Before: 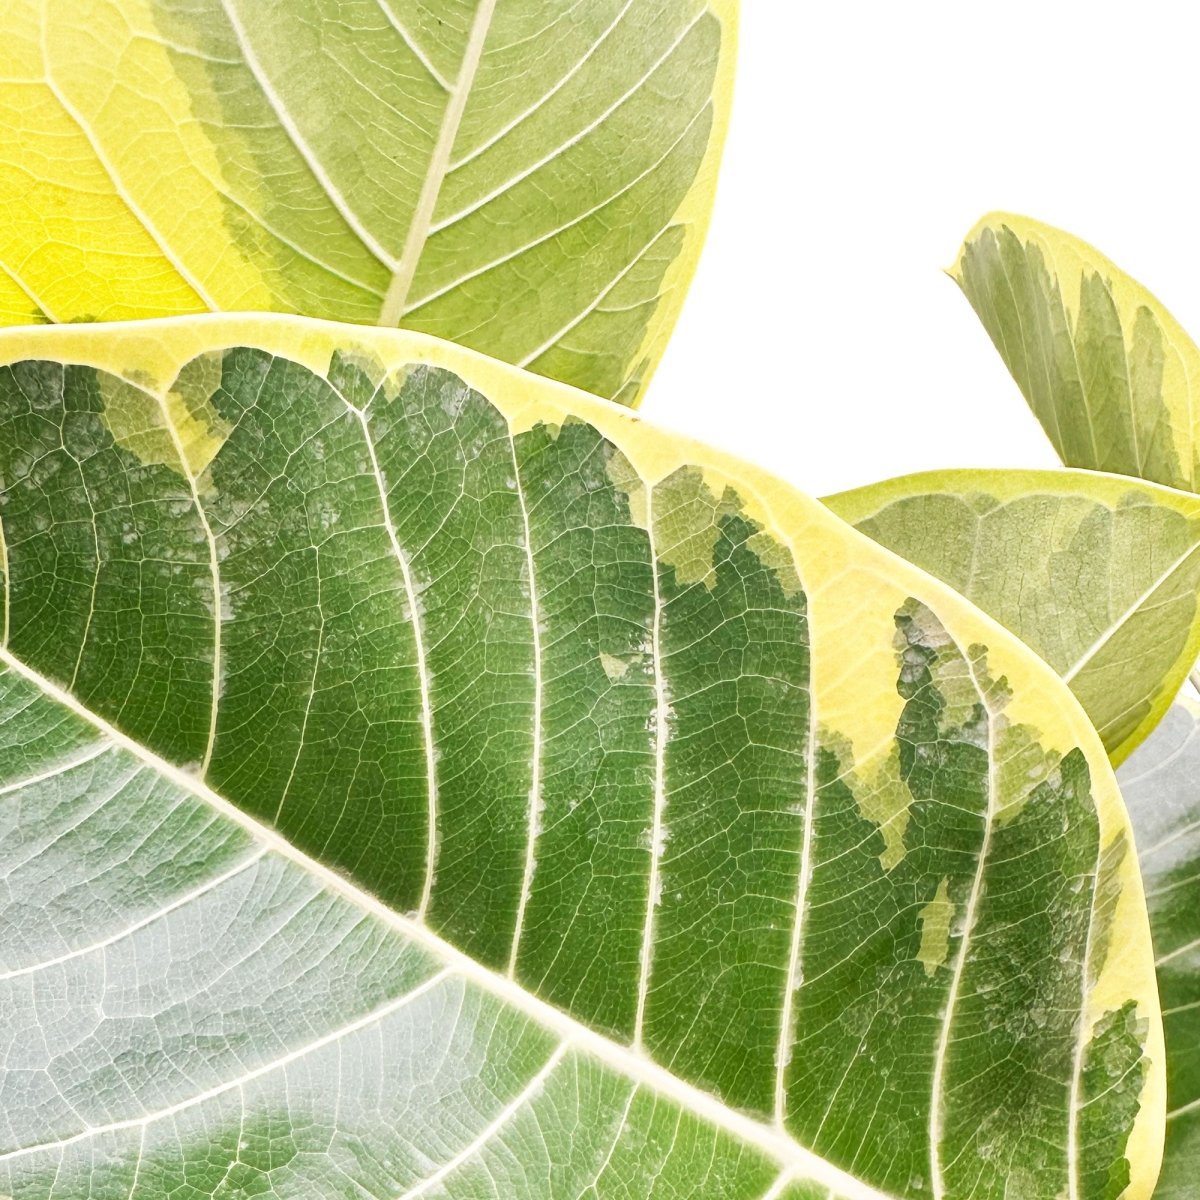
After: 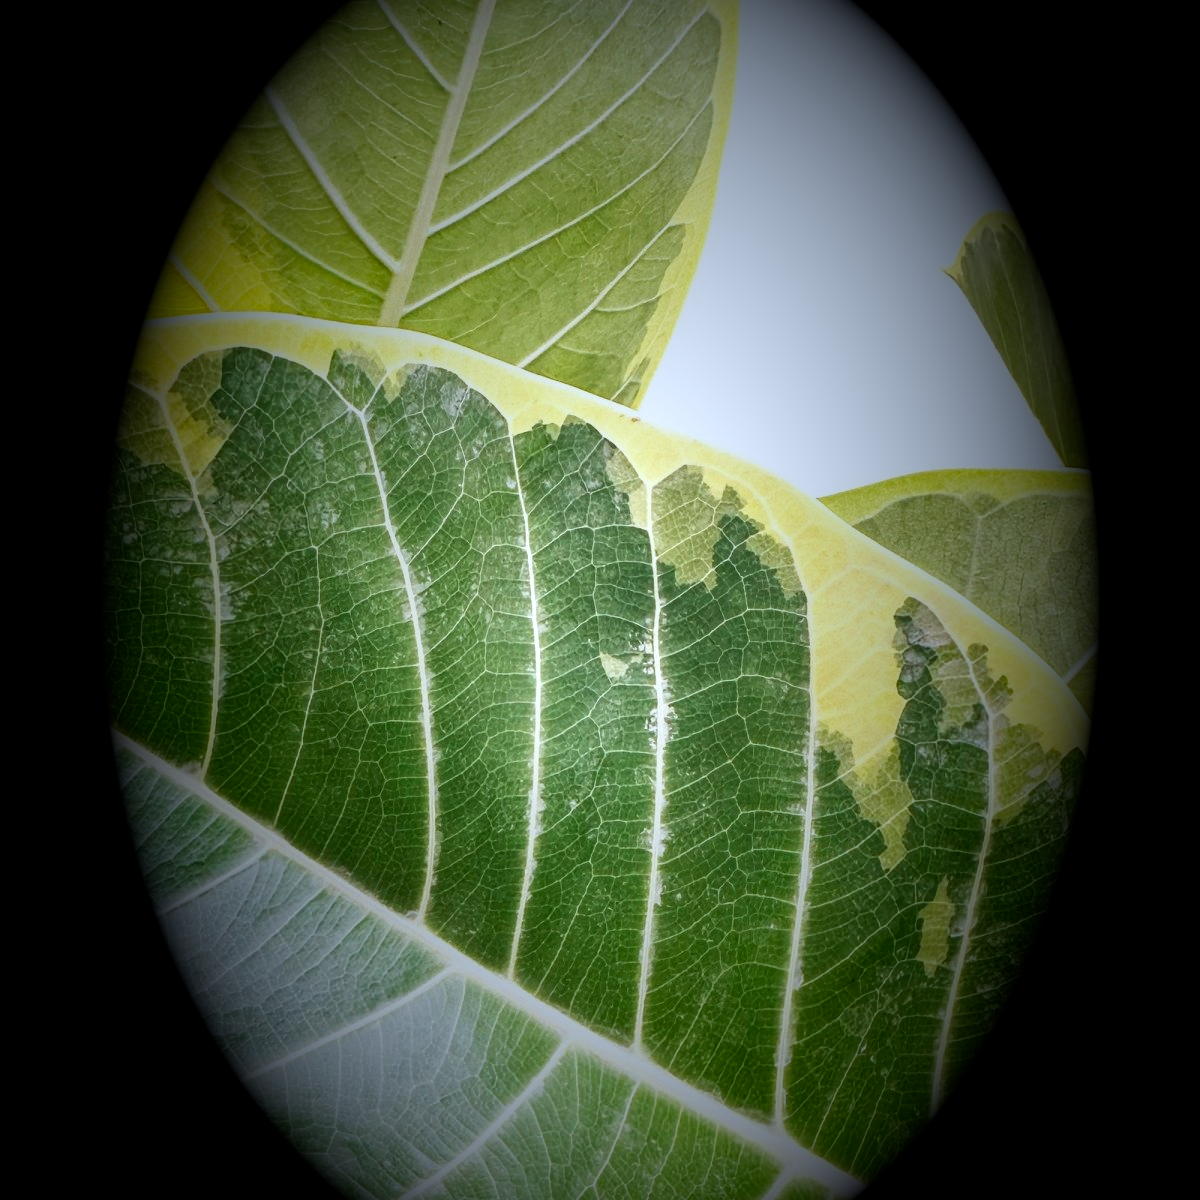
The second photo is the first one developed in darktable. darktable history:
local contrast: on, module defaults
color calibration: illuminant as shot in camera, x 0.369, y 0.376, temperature 4328.46 K, gamut compression 3
vignetting: fall-off start 15.9%, fall-off radius 100%, brightness -1, saturation 0.5, width/height ratio 0.719
